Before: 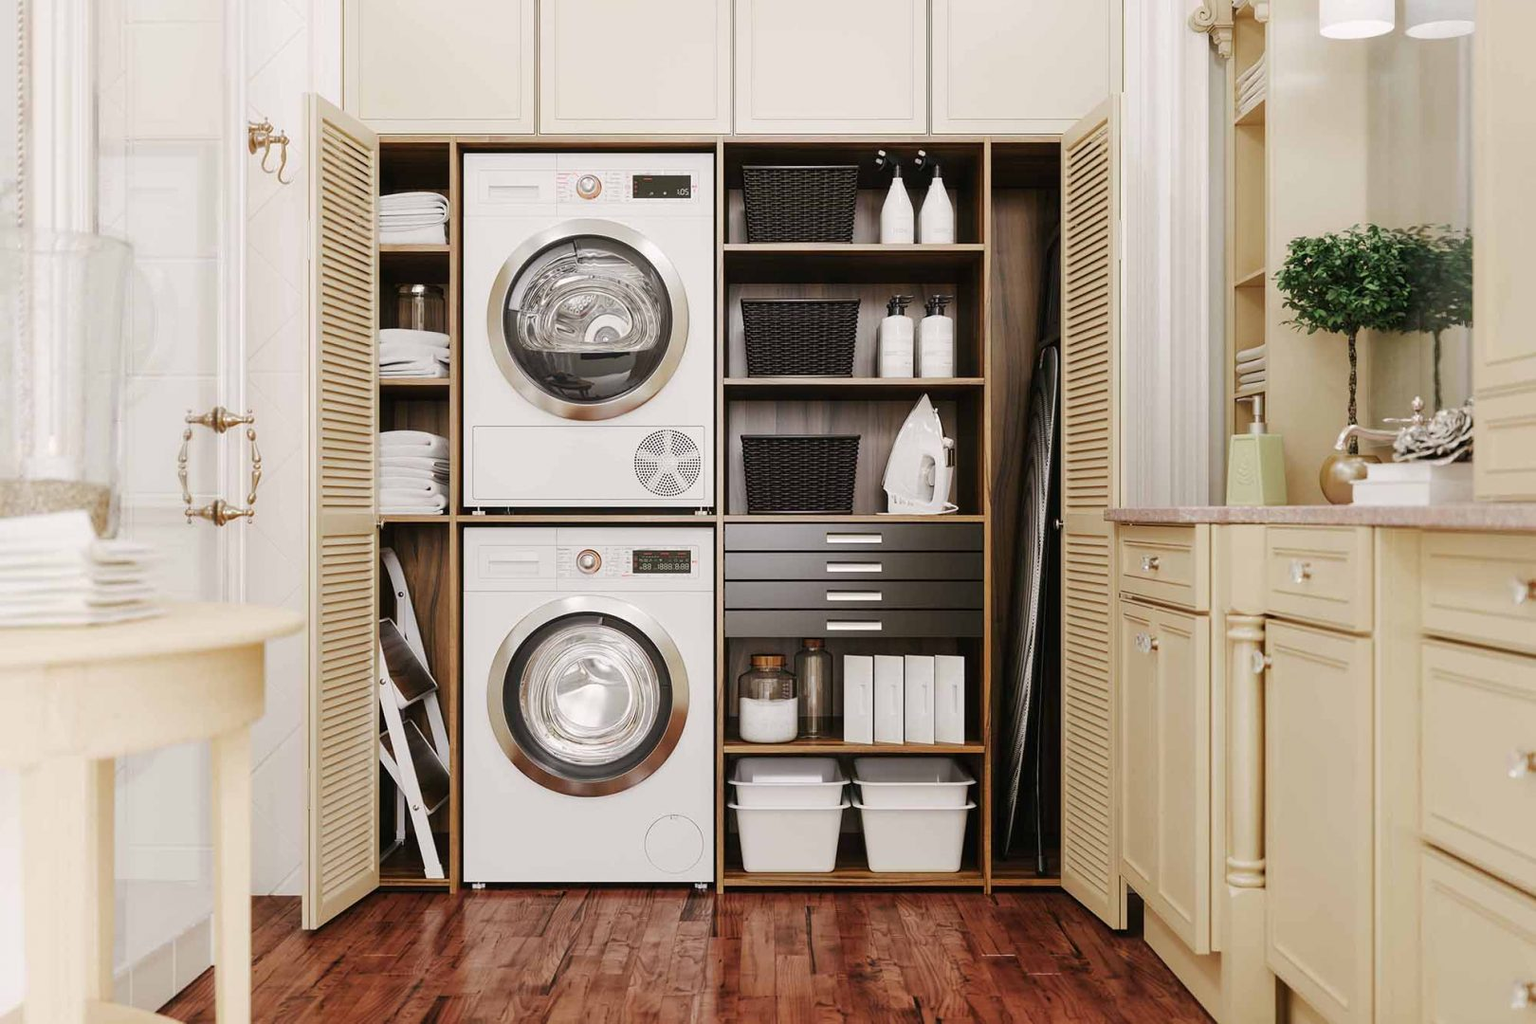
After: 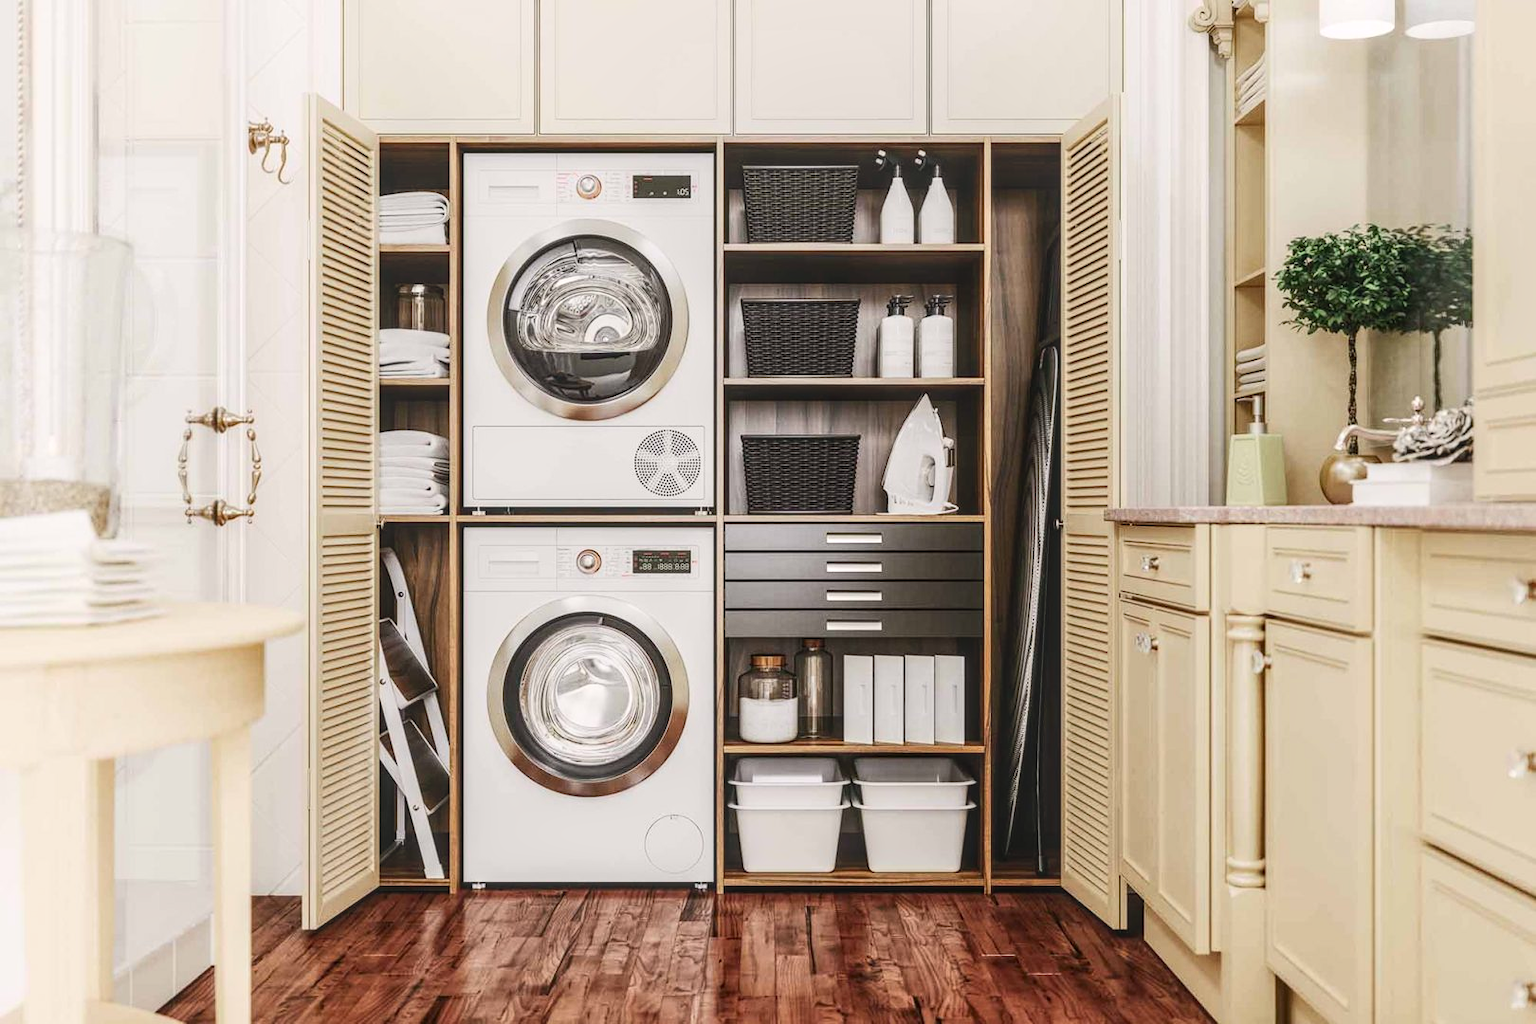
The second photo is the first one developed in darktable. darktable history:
local contrast: highlights 0%, shadows 0%, detail 133%
contrast brightness saturation: contrast 0.24, brightness 0.09
